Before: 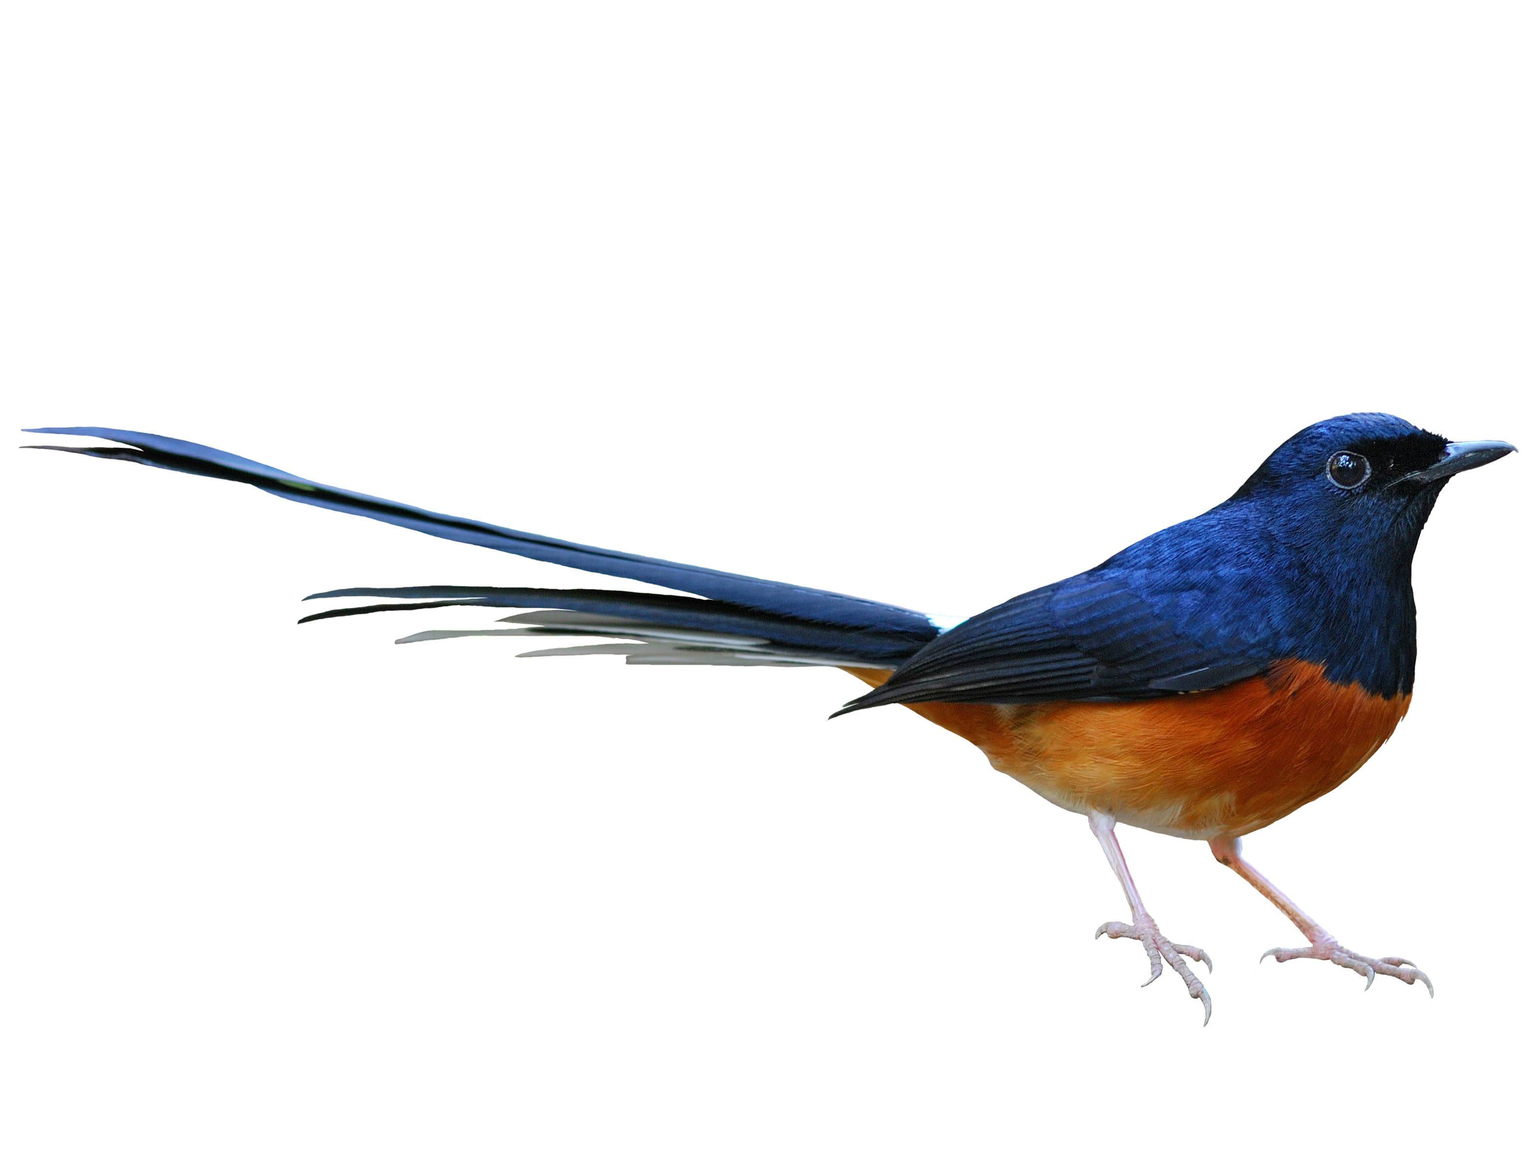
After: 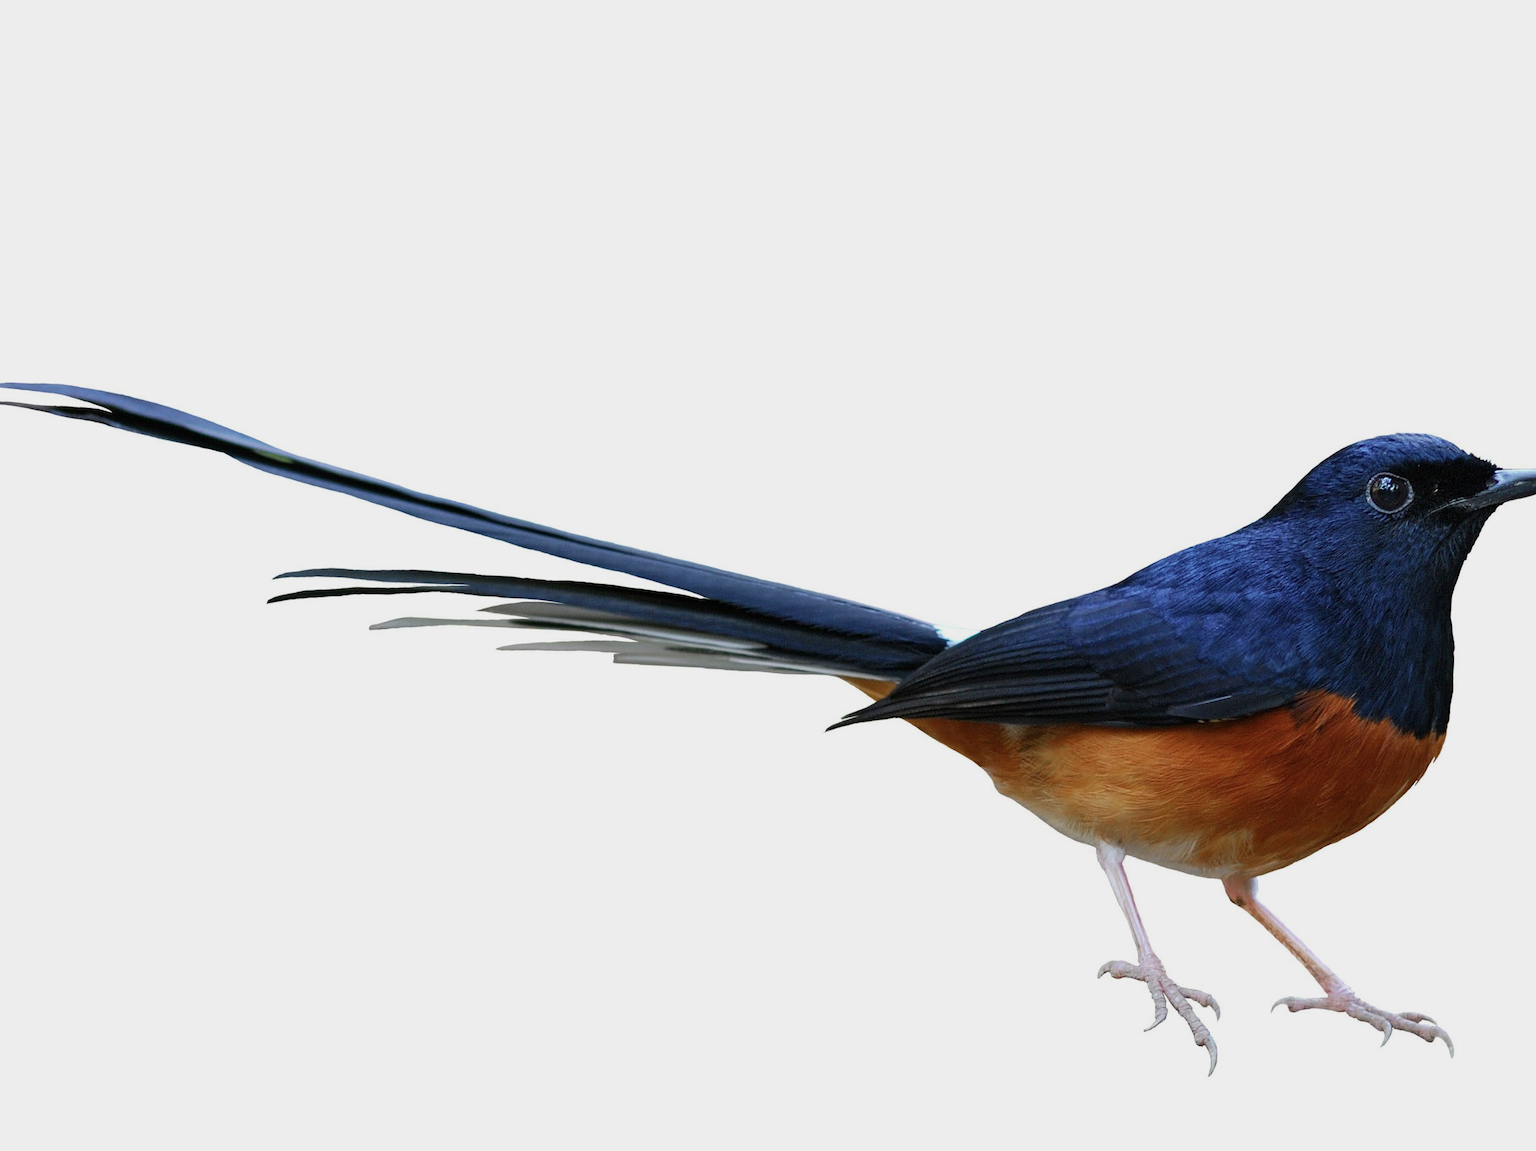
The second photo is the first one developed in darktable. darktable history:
crop and rotate: angle -2.72°
contrast brightness saturation: contrast 0.107, saturation -0.176
exposure: exposure -0.286 EV, compensate highlight preservation false
tone equalizer: edges refinement/feathering 500, mask exposure compensation -1.57 EV, preserve details guided filter
